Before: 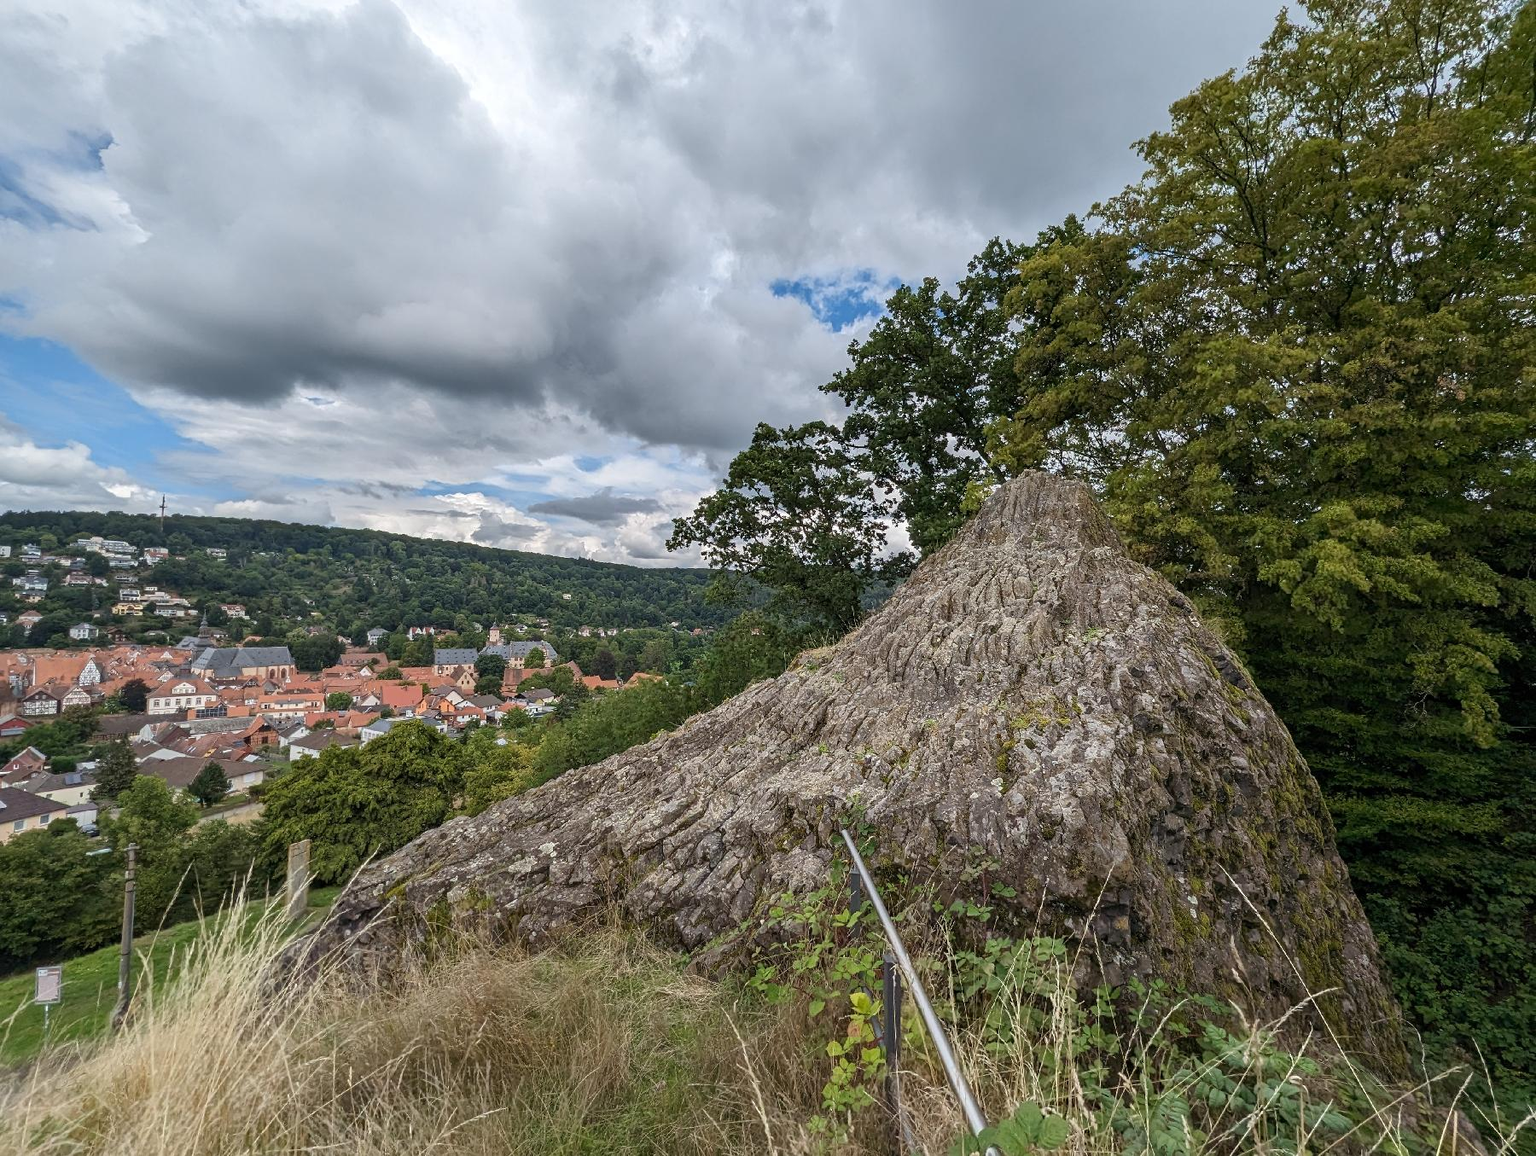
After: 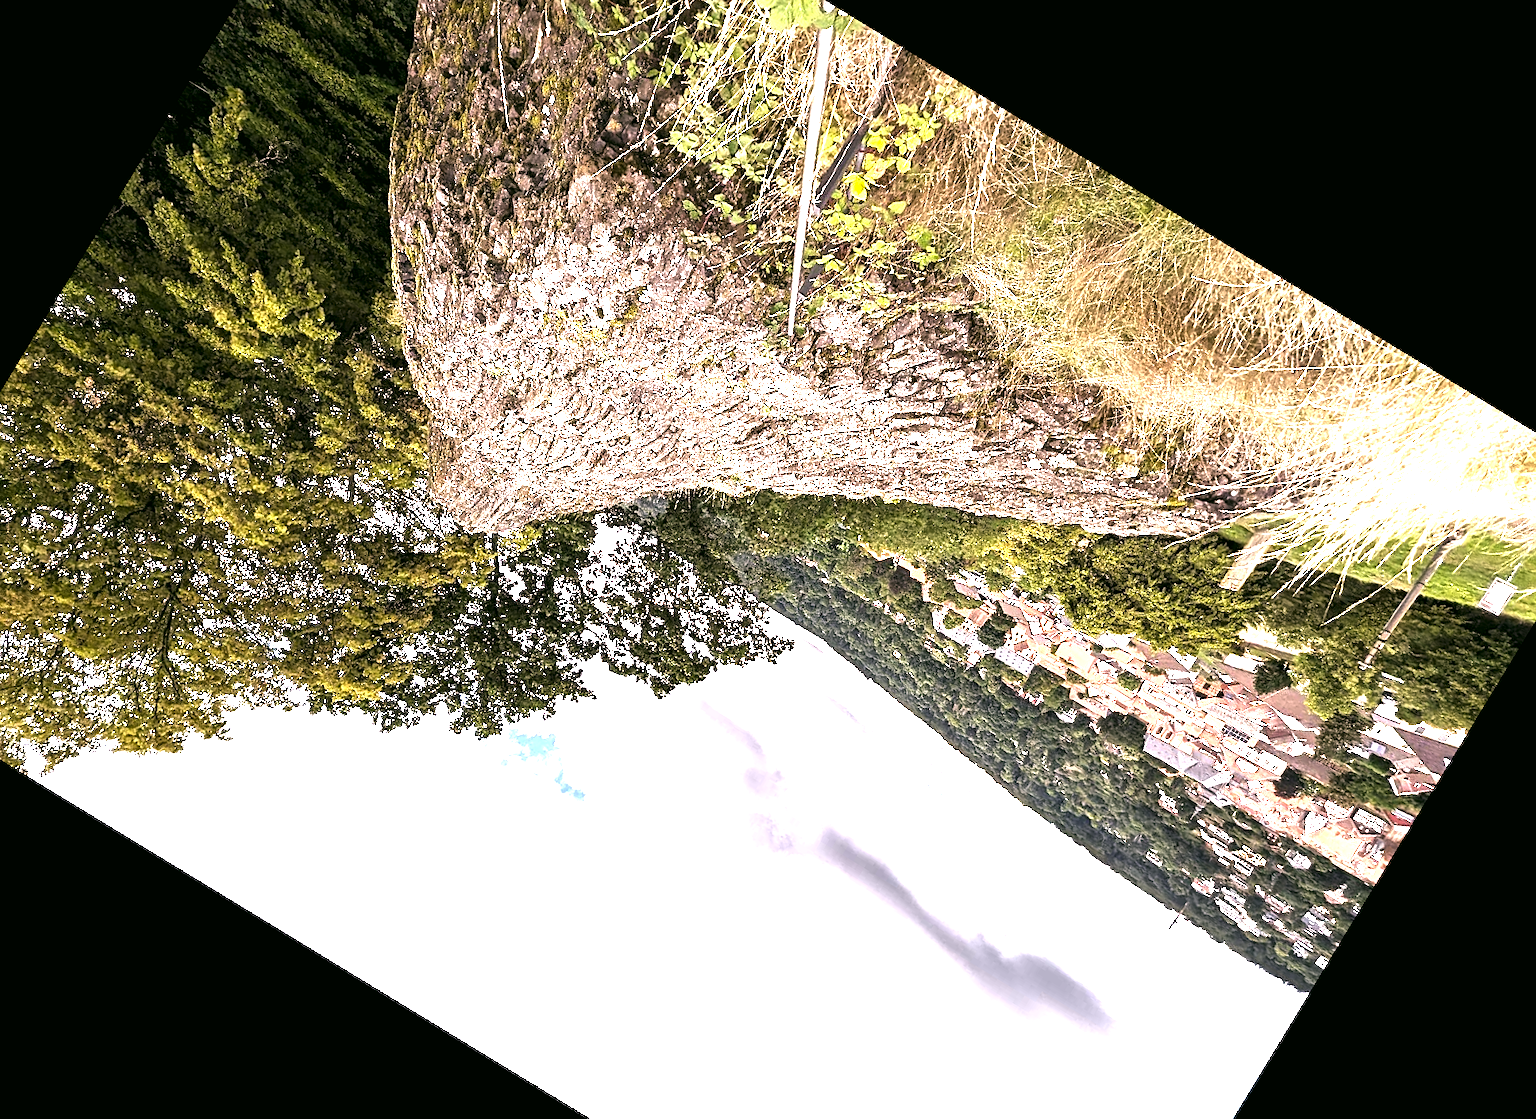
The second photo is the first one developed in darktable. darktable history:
color correction: highlights a* 4.02, highlights b* 4.98, shadows a* -7.55, shadows b* 4.98
sharpen: amount 0.2
color balance rgb: shadows lift › chroma 1.41%, shadows lift › hue 260°, power › chroma 0.5%, power › hue 260°, highlights gain › chroma 1%, highlights gain › hue 27°, saturation formula JzAzBz (2021)
levels: levels [0.044, 0.475, 0.791]
crop and rotate: angle 148.68°, left 9.111%, top 15.603%, right 4.588%, bottom 17.041%
exposure: black level correction 0, exposure 1.4 EV, compensate highlight preservation false
rgb levels: mode RGB, independent channels, levels [[0, 0.474, 1], [0, 0.5, 1], [0, 0.5, 1]]
